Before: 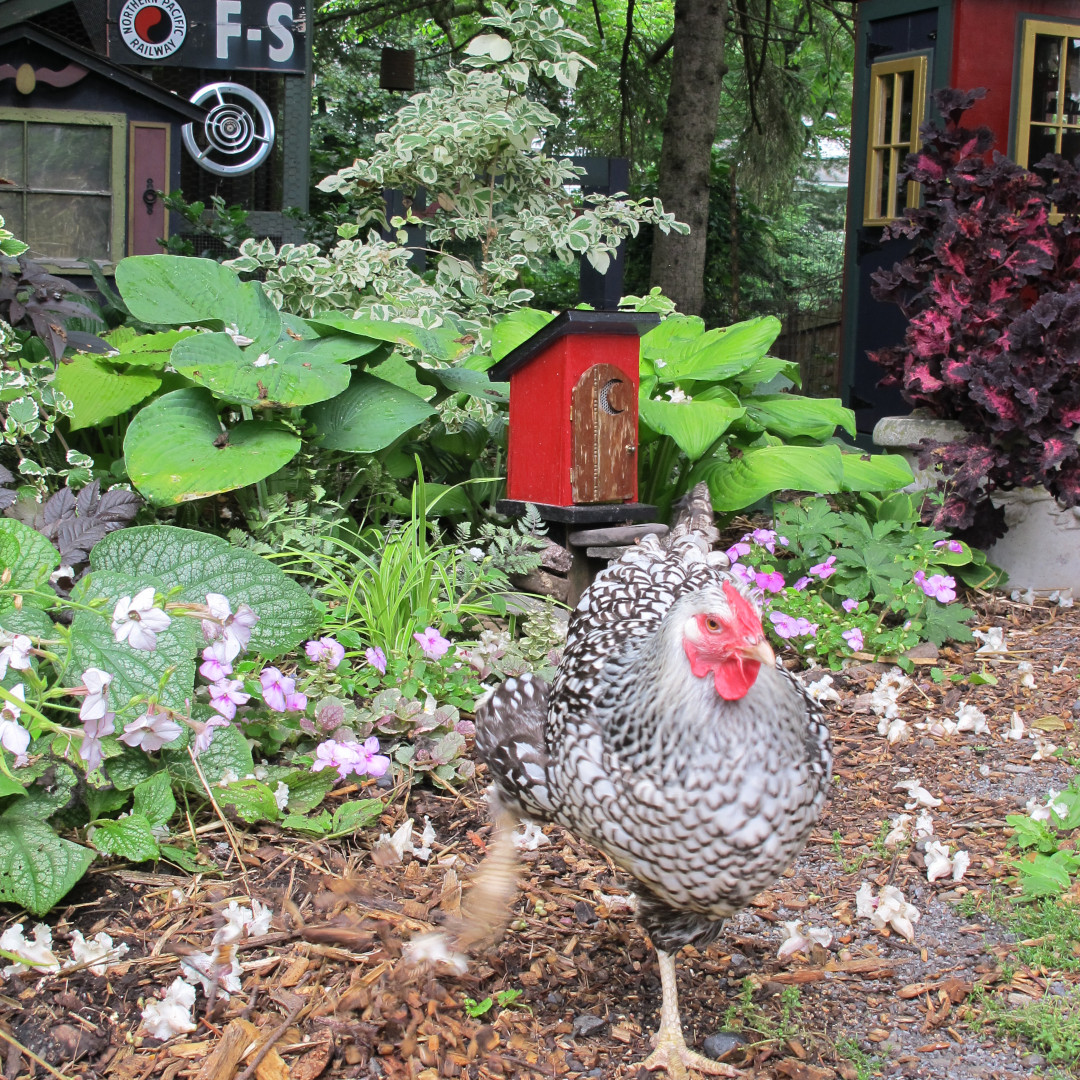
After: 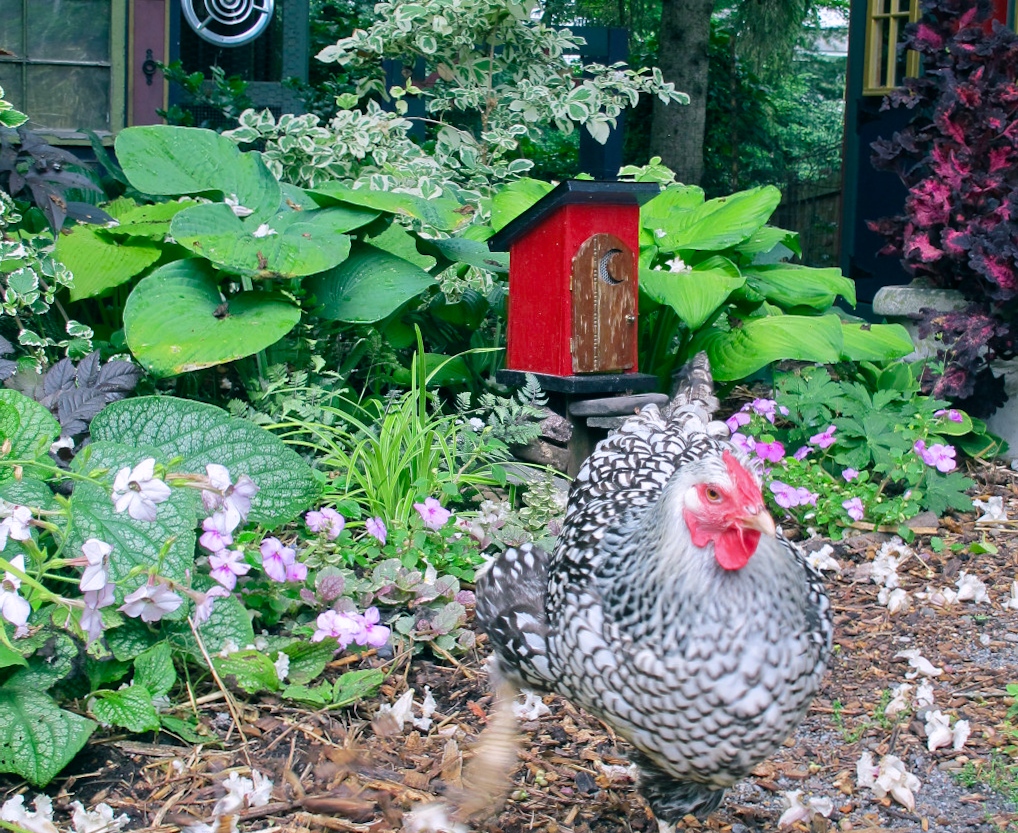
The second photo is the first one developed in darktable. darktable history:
color balance rgb: shadows lift › hue 85.98°, power › luminance -7.923%, power › chroma 2.287%, power › hue 220.68°, highlights gain › chroma 0.266%, highlights gain › hue 331.99°, perceptual saturation grading › global saturation 20%, perceptual saturation grading › highlights -25.571%, perceptual saturation grading › shadows 24.586%, global vibrance 24.396%
crop and rotate: angle 0.093°, top 12.036%, right 5.573%, bottom 10.683%
